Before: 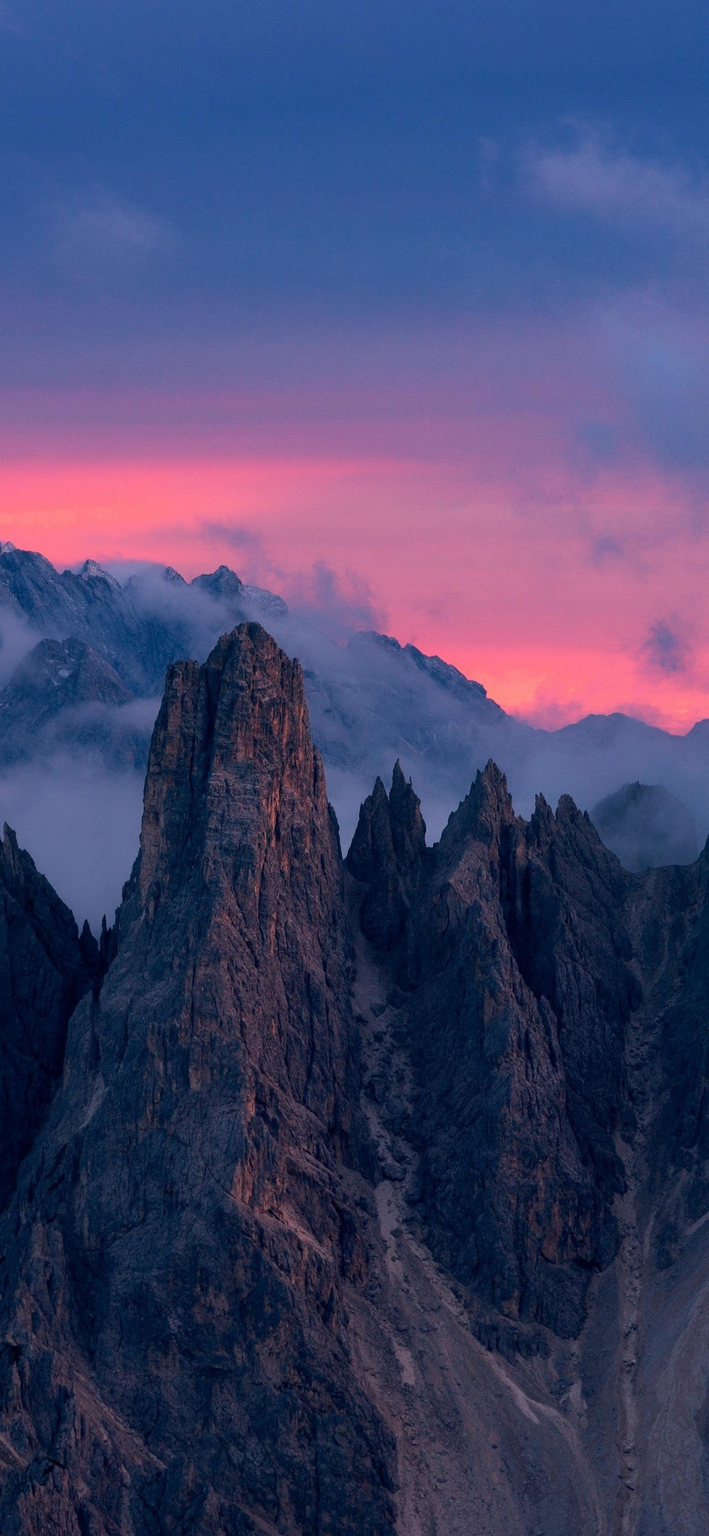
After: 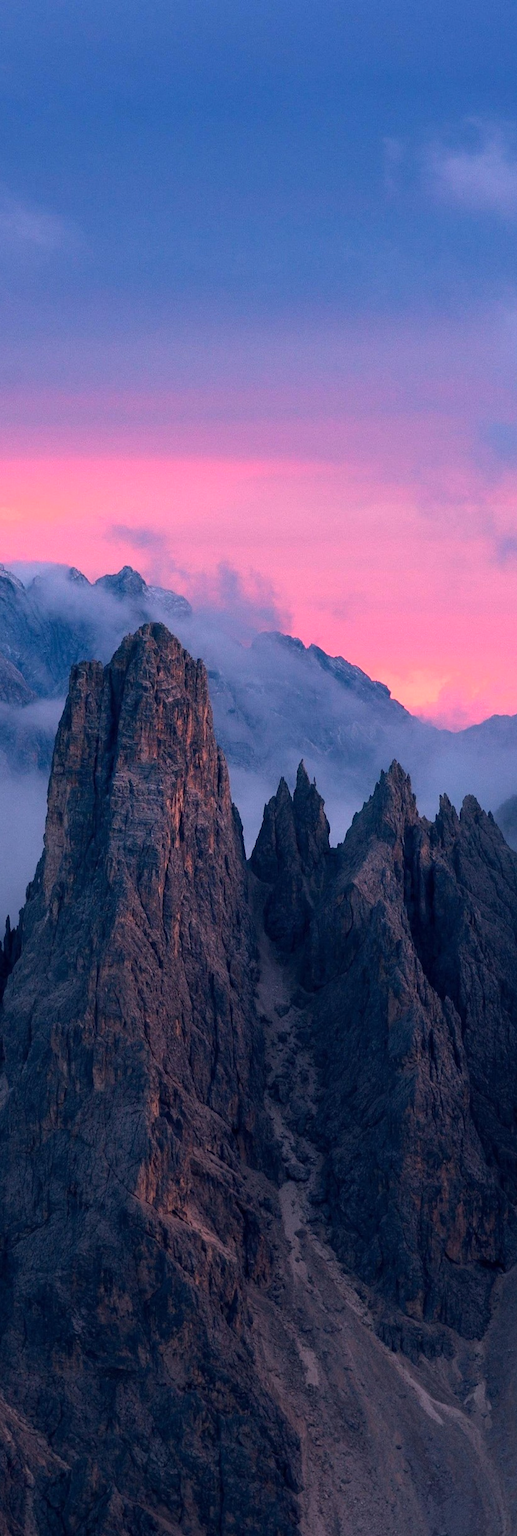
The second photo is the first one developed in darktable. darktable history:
tone equalizer: -8 EV -0.779 EV, -7 EV -0.701 EV, -6 EV -0.602 EV, -5 EV -0.401 EV, -3 EV 0.371 EV, -2 EV 0.6 EV, -1 EV 0.696 EV, +0 EV 0.772 EV, smoothing diameter 24.92%, edges refinement/feathering 7.42, preserve details guided filter
crop: left 13.624%, right 13.348%
